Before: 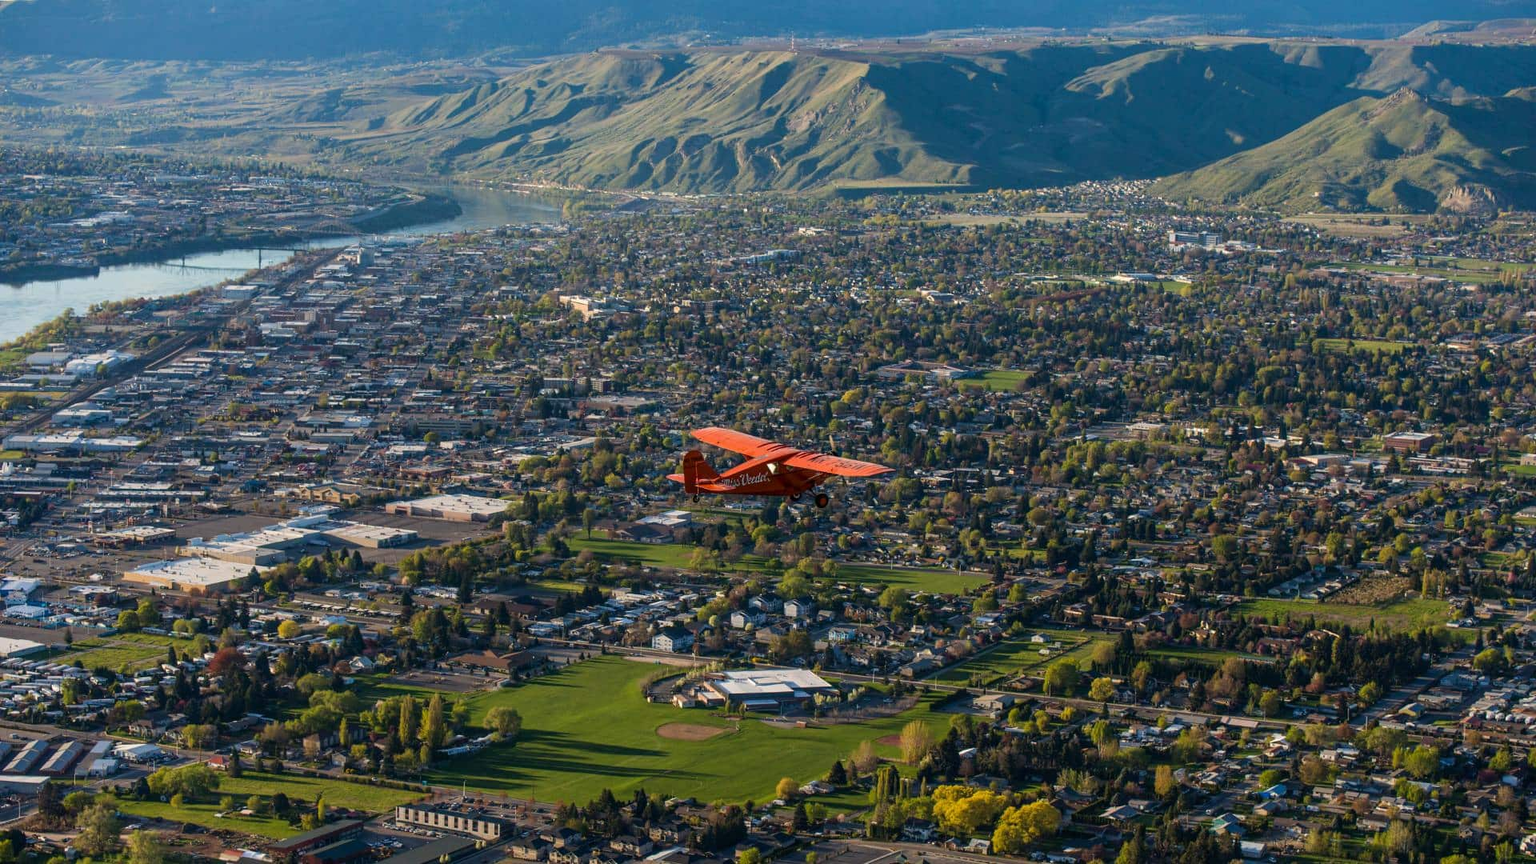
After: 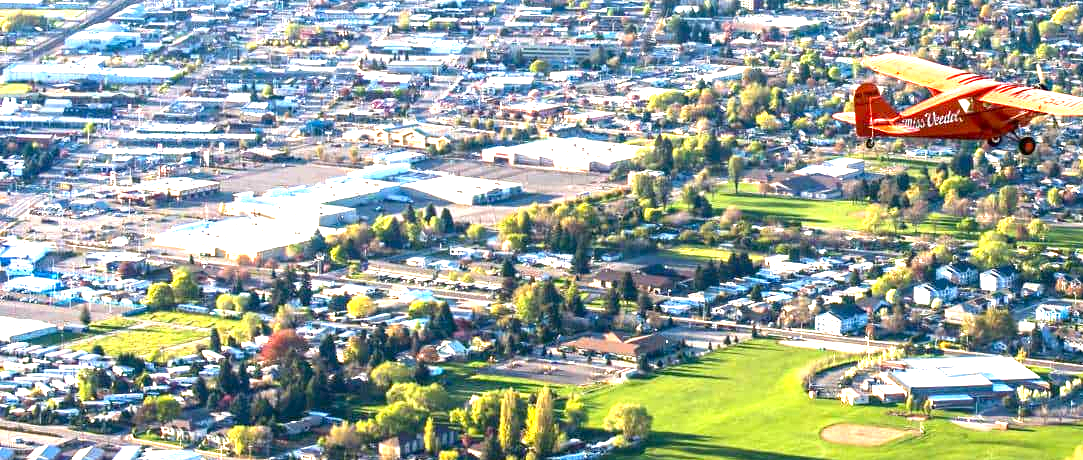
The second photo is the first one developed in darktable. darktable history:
exposure: black level correction 0.001, exposure 2.607 EV, compensate exposure bias true, compensate highlight preservation false
crop: top 44.483%, right 43.593%, bottom 12.892%
contrast brightness saturation: contrast 0.03, brightness -0.04
